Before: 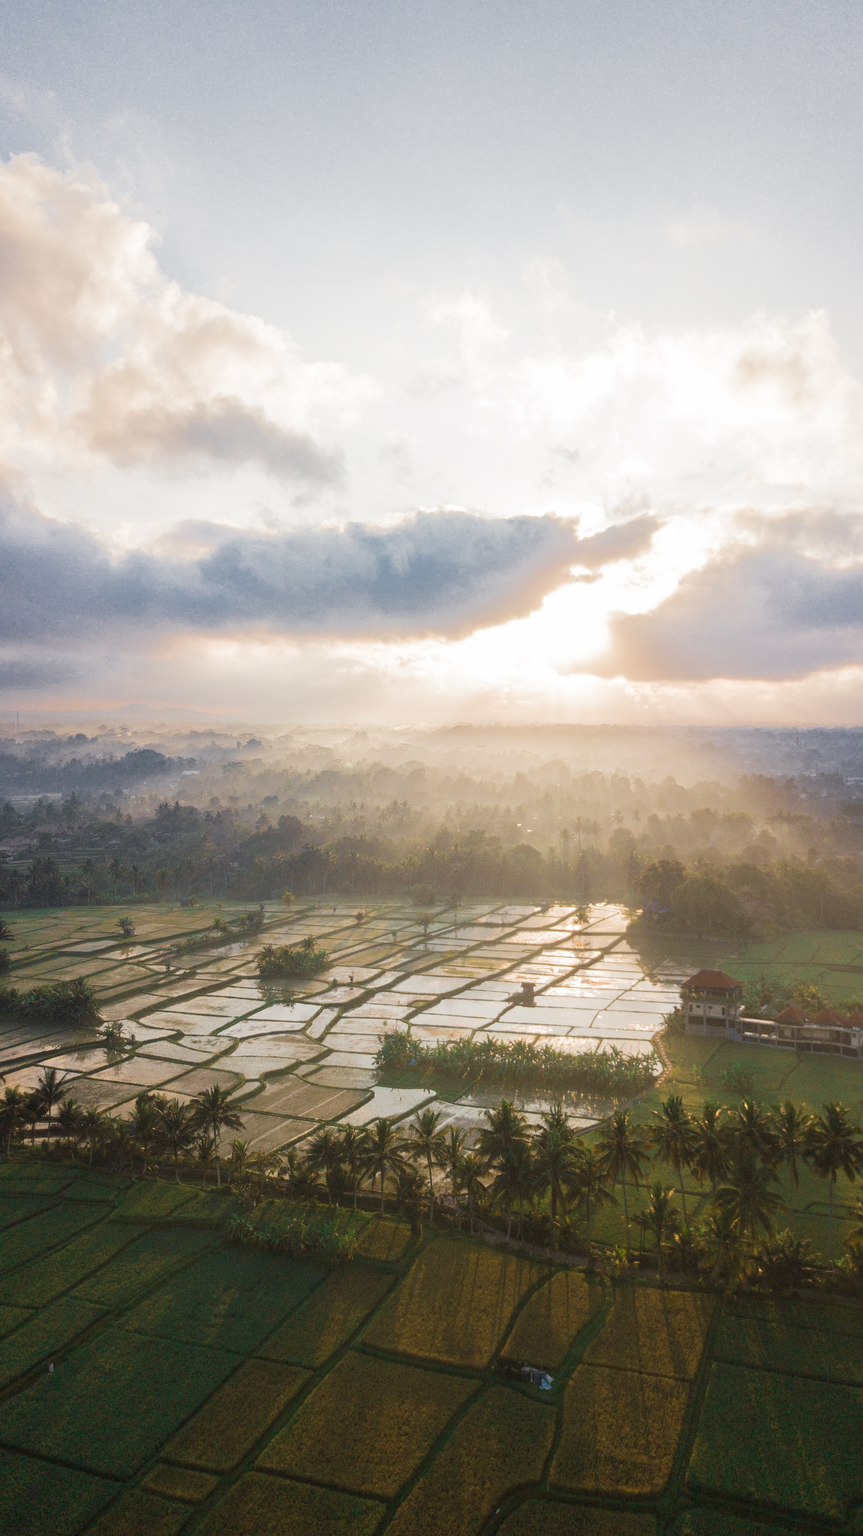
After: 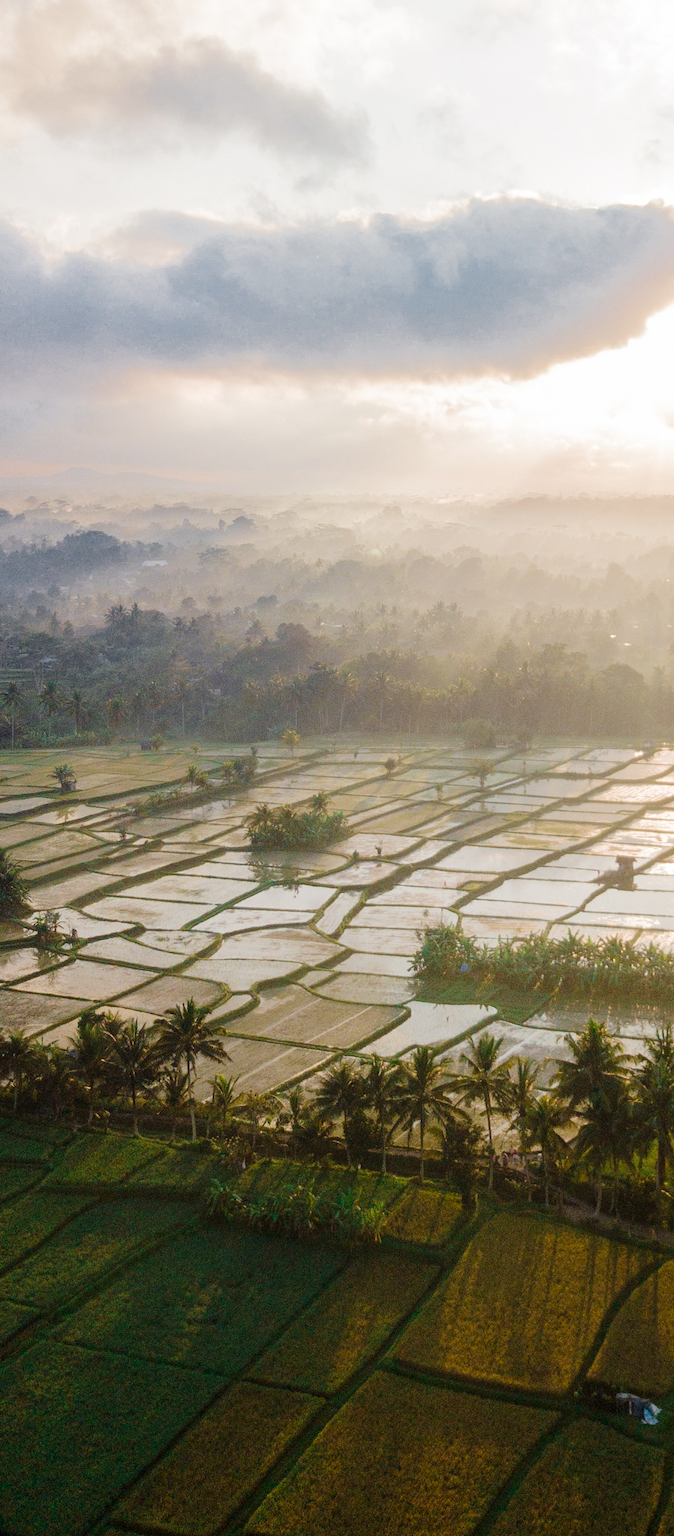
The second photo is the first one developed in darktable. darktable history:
tone curve: curves: ch0 [(0, 0) (0.004, 0) (0.133, 0.076) (0.325, 0.362) (0.879, 0.885) (1, 1)], preserve colors none
crop: left 9.304%, top 24.065%, right 34.604%, bottom 4.305%
